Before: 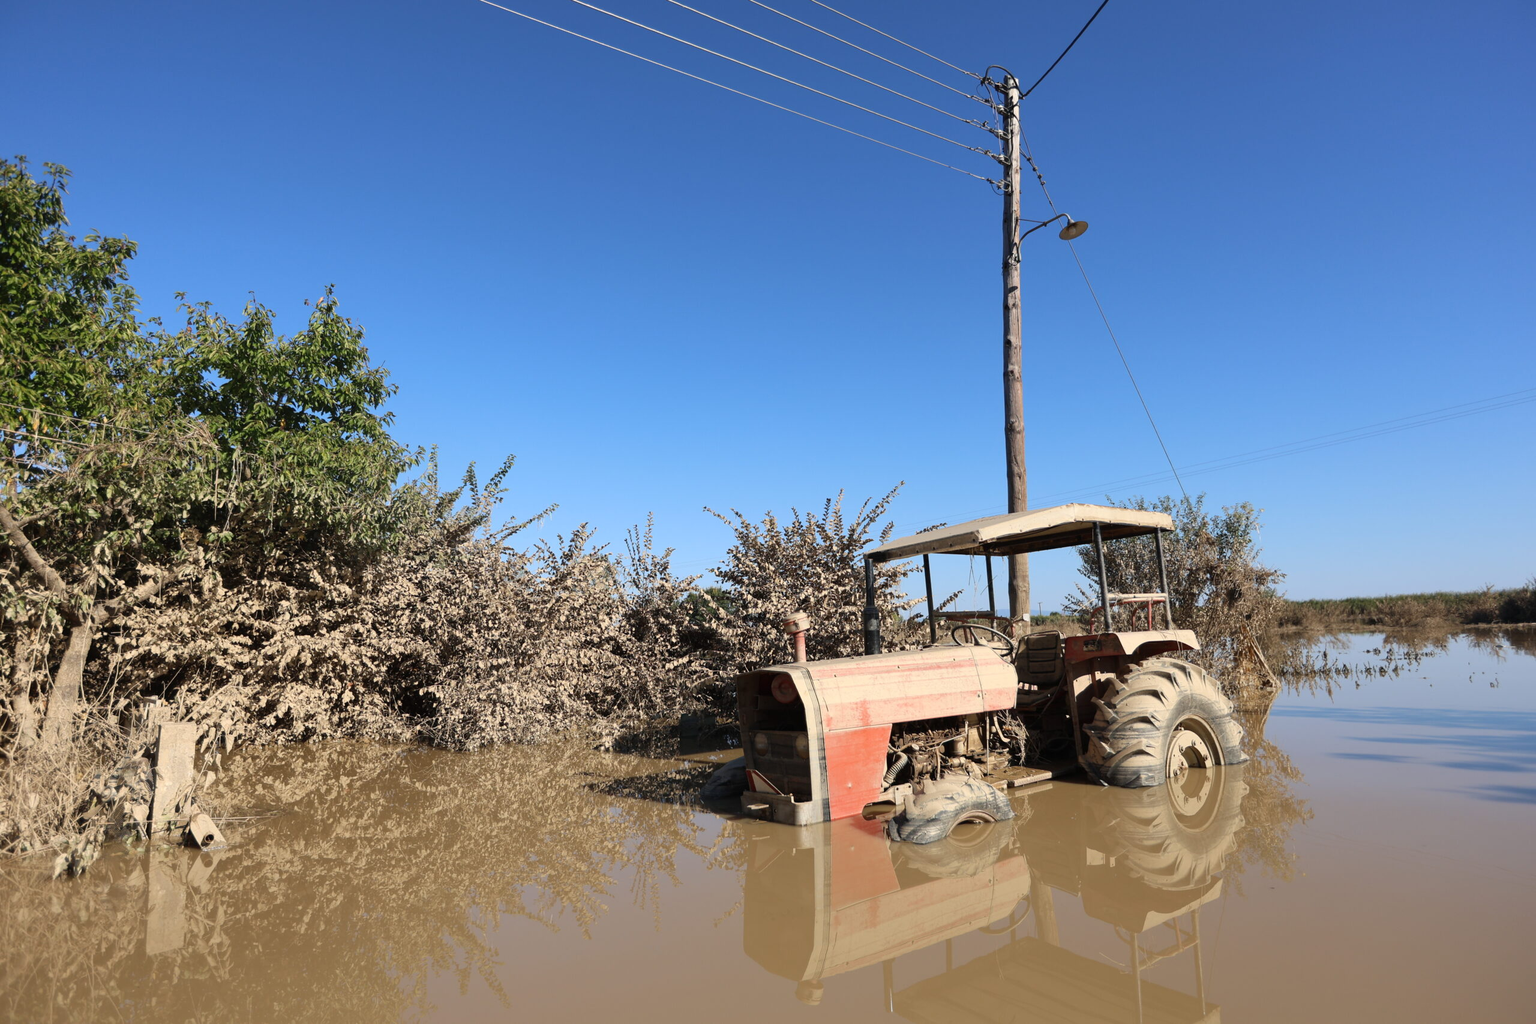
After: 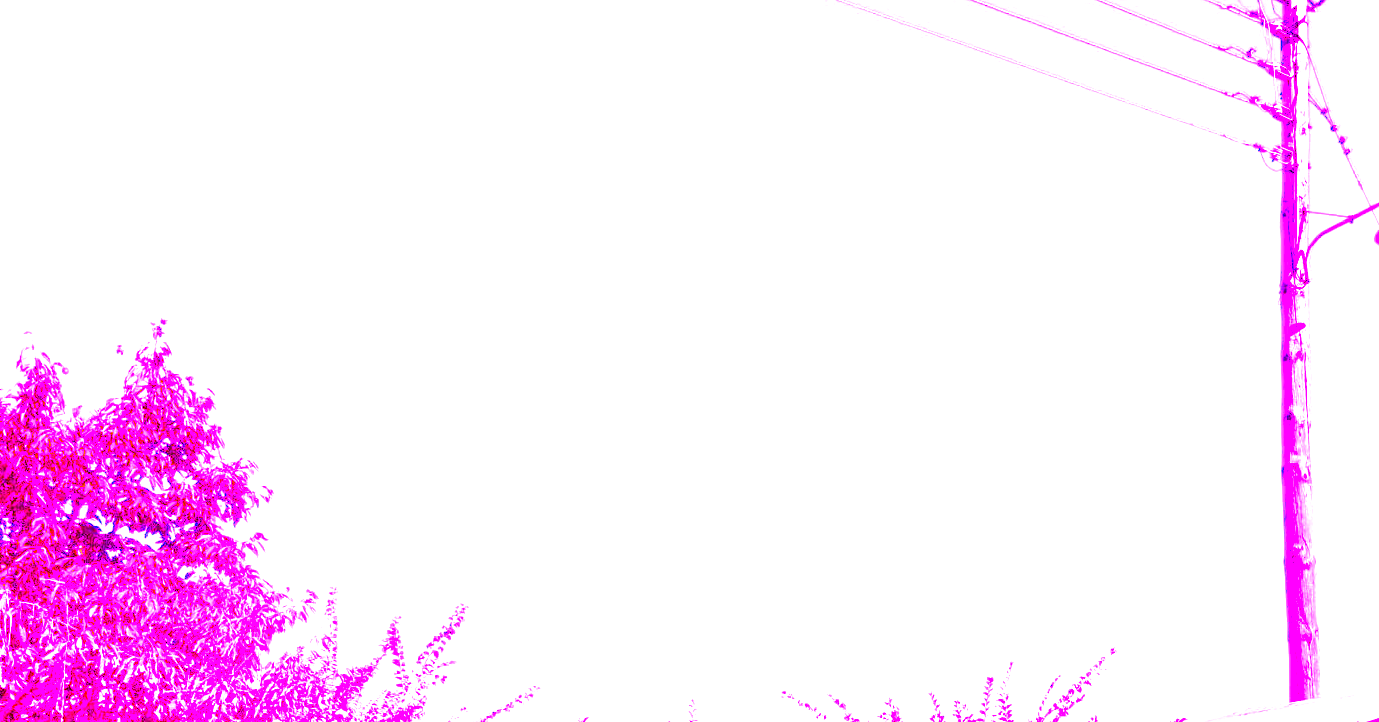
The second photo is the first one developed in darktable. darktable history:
local contrast: highlights 100%, shadows 100%, detail 120%, midtone range 0.2
color balance: output saturation 110%
crop: left 15.306%, top 9.065%, right 30.789%, bottom 48.638%
tone equalizer: on, module defaults
white balance: red 8, blue 8
contrast brightness saturation: contrast 0.03, brightness -0.04
color balance rgb: global vibrance 10%
exposure: black level correction 0, exposure 0.7 EV, compensate exposure bias true, compensate highlight preservation false
